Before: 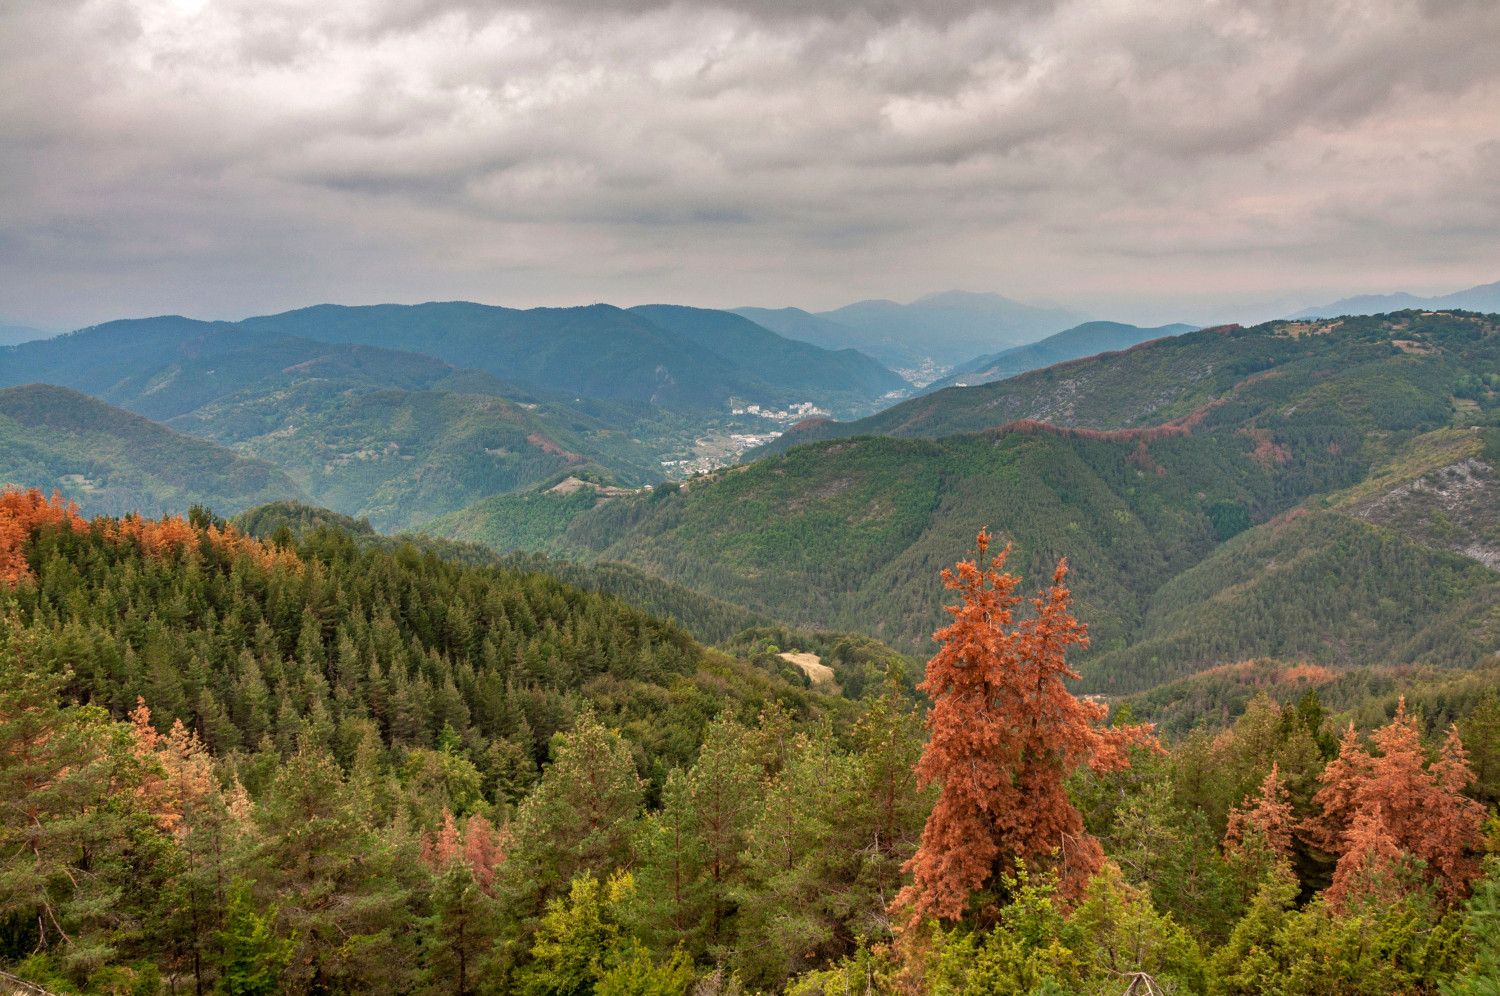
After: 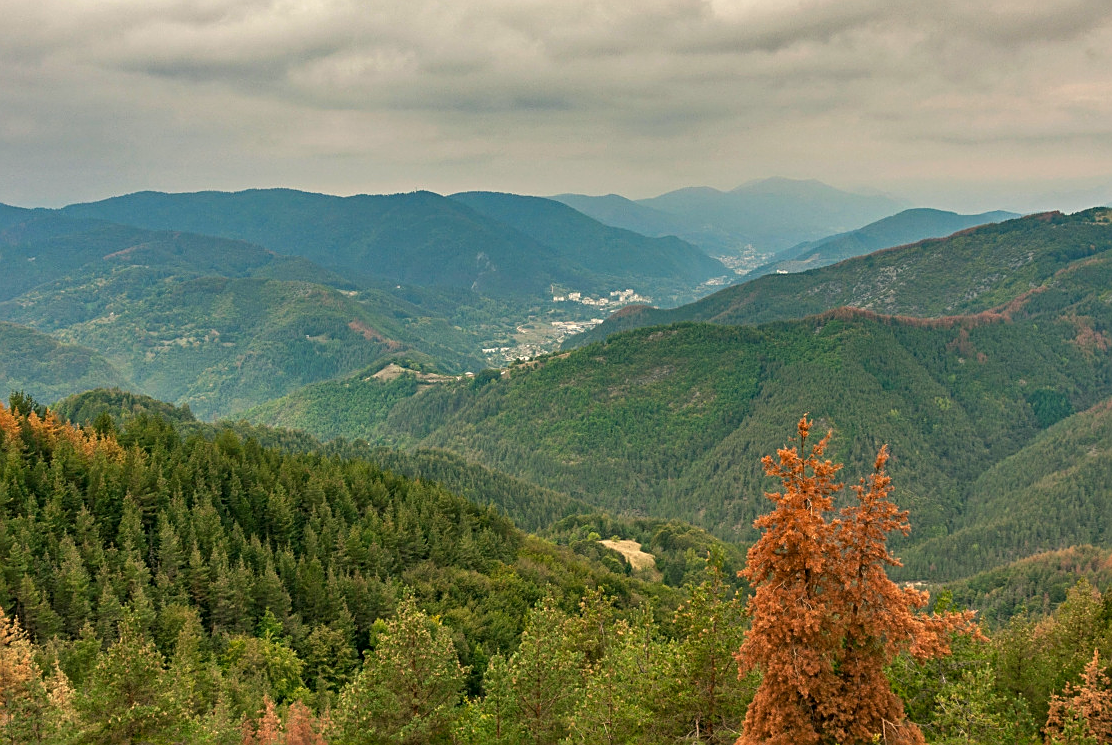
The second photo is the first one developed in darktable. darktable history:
color correction: highlights a* -0.62, highlights b* 9.55, shadows a* -9.37, shadows b* 0.437
crop and rotate: left 11.983%, top 11.383%, right 13.835%, bottom 13.809%
sharpen: on, module defaults
